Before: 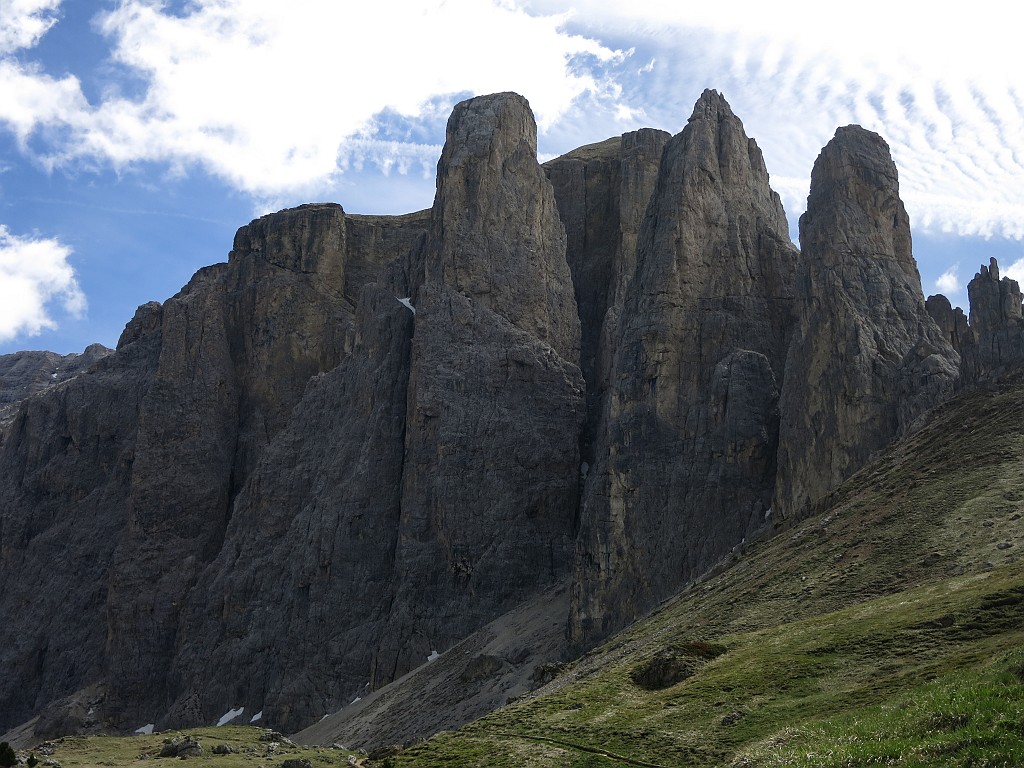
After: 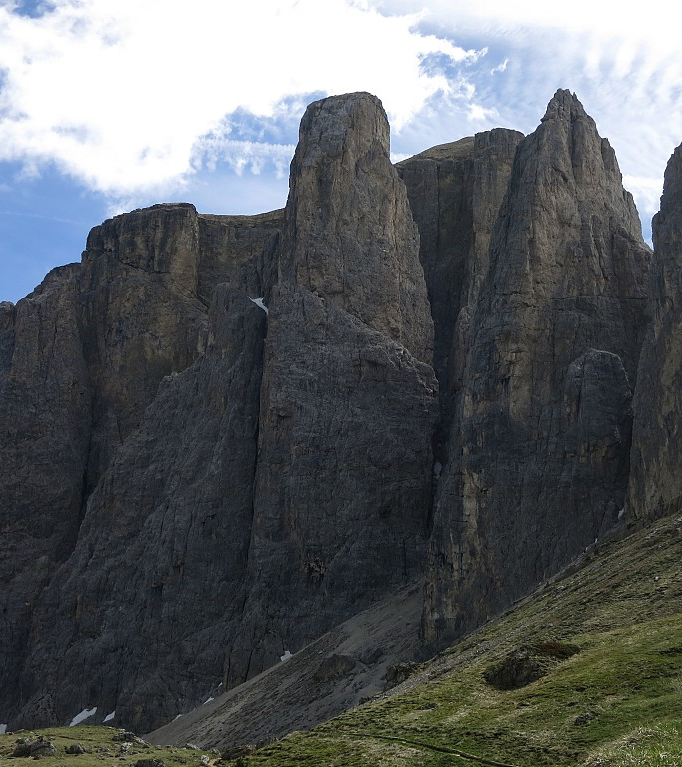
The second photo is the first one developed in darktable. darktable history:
crop and rotate: left 14.385%, right 18.948%
fill light: on, module defaults
